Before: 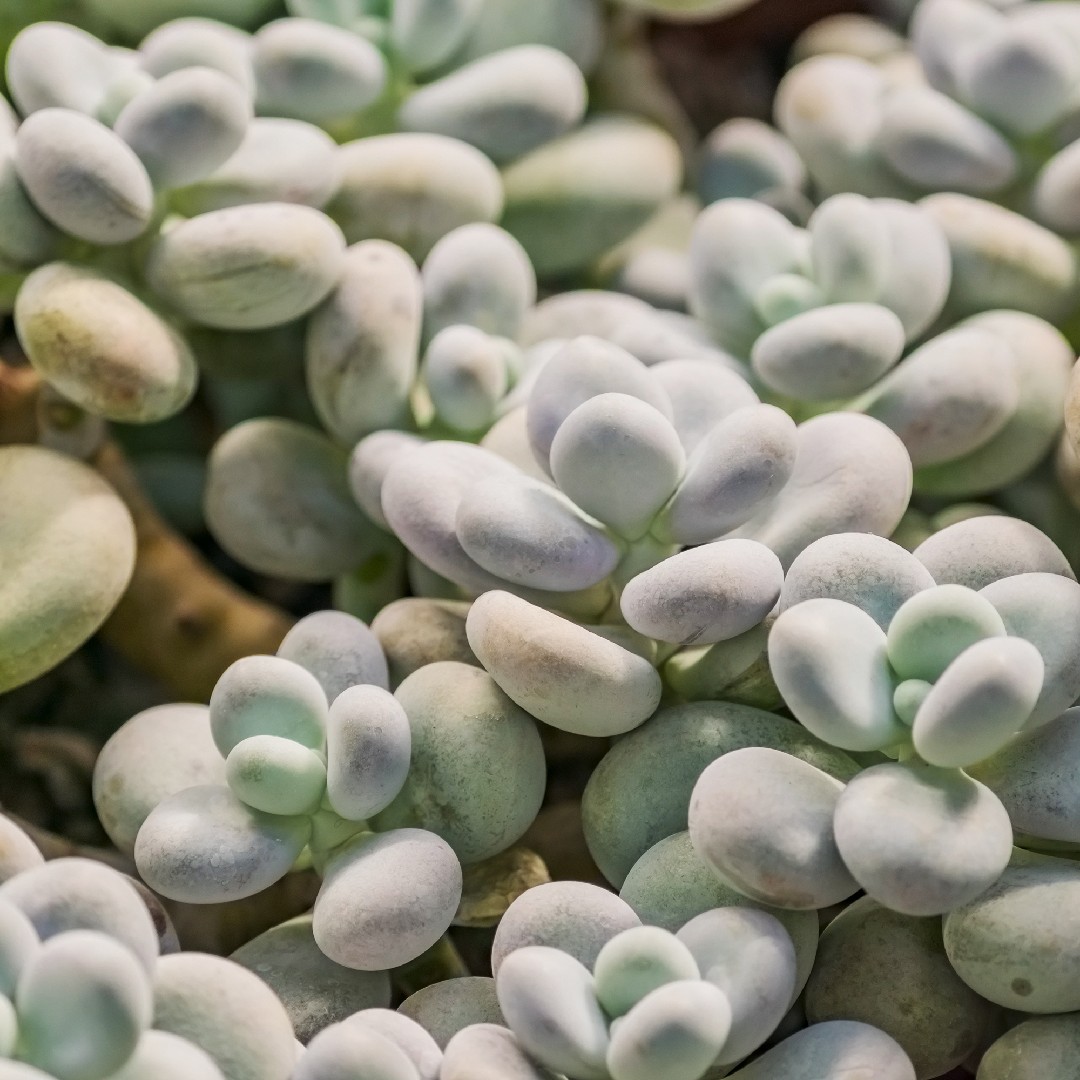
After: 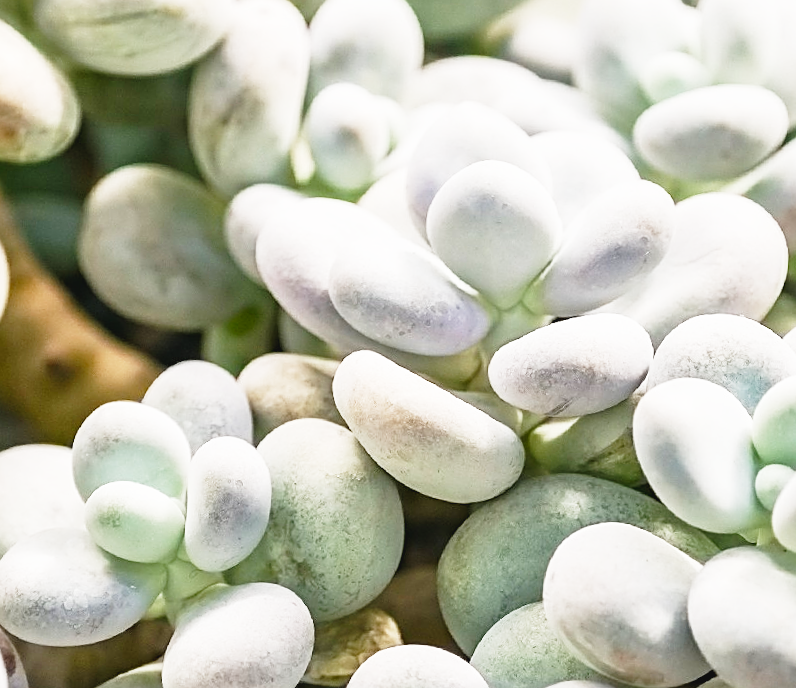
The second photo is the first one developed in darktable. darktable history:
color balance rgb: global offset › luminance 0.784%, linear chroma grading › global chroma -15.921%, perceptual saturation grading › global saturation 20%, perceptual saturation grading › highlights -49.87%, perceptual saturation grading › shadows 25.063%
crop and rotate: angle -3.42°, left 9.735%, top 20.409%, right 12.26%, bottom 12.152%
sharpen: on, module defaults
base curve: curves: ch0 [(0, 0) (0.012, 0.01) (0.073, 0.168) (0.31, 0.711) (0.645, 0.957) (1, 1)], preserve colors none
